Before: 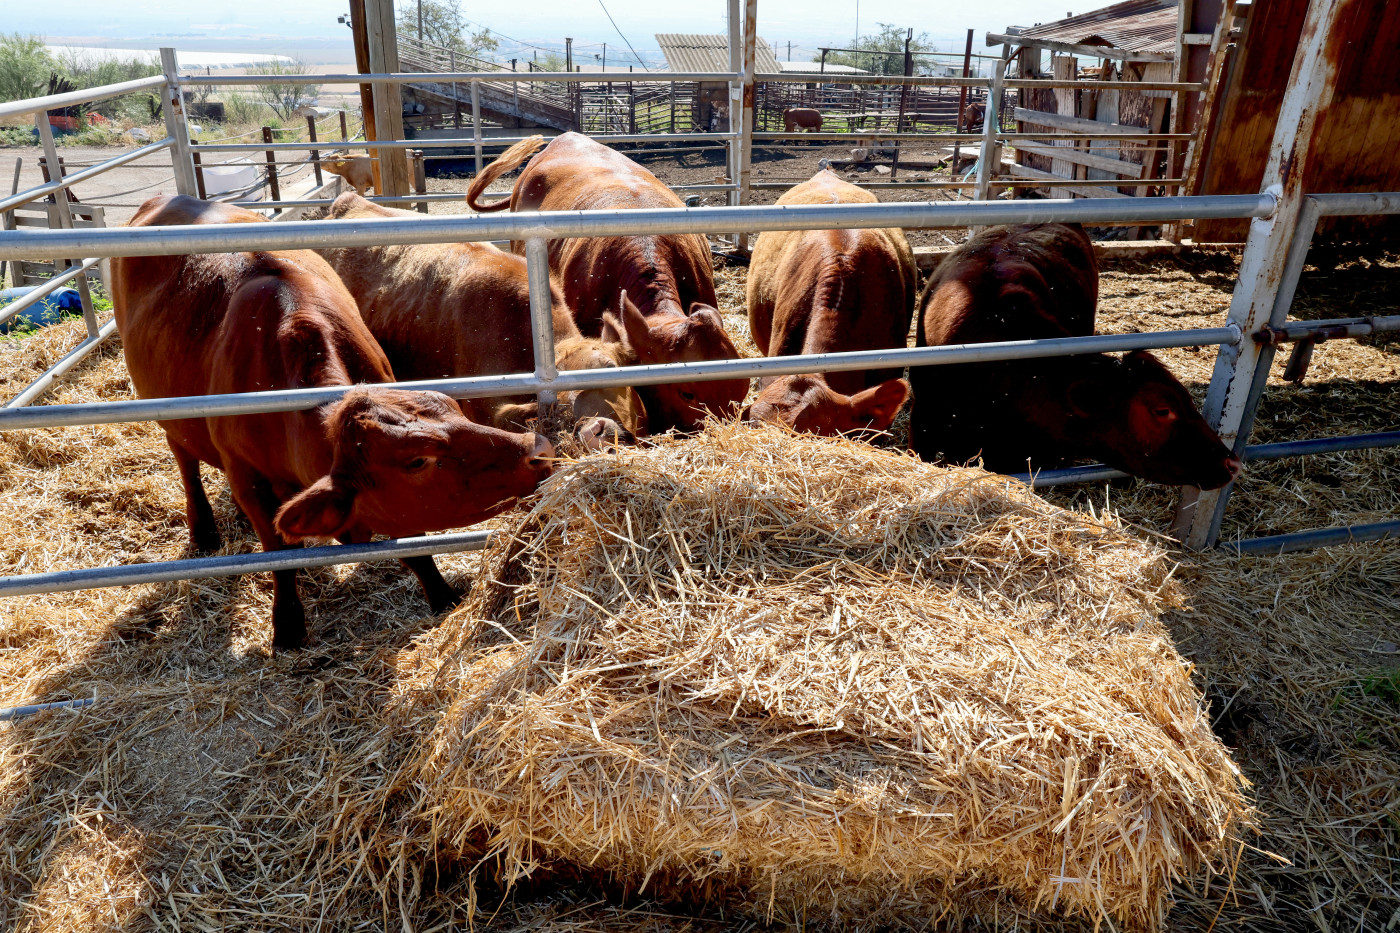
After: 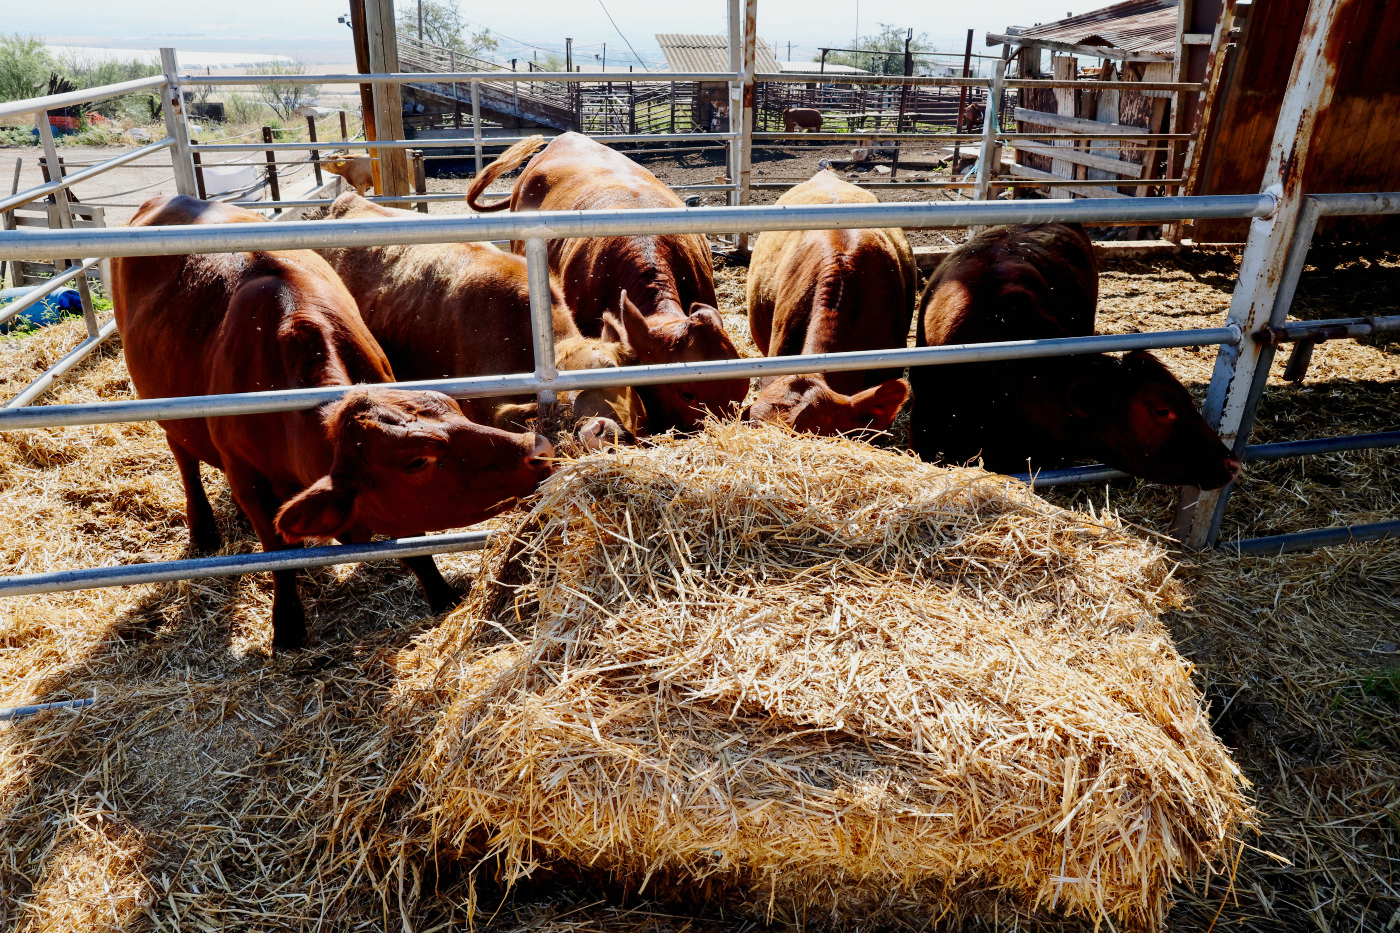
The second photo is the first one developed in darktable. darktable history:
base curve: curves: ch0 [(0, 0) (0.028, 0.03) (0.121, 0.232) (0.46, 0.748) (0.859, 0.968) (1, 1)], preserve colors none
exposure: black level correction 0, exposure -0.721 EV, compensate highlight preservation false
